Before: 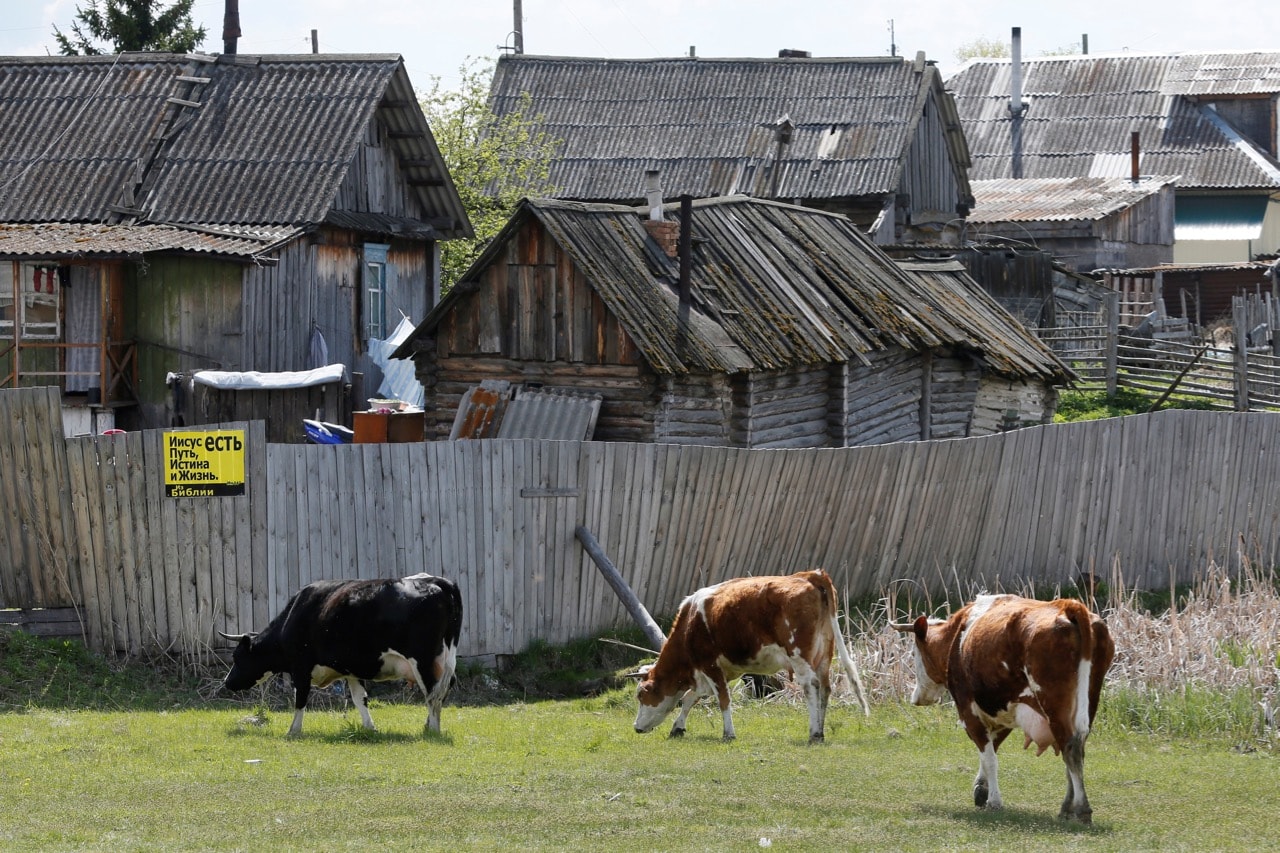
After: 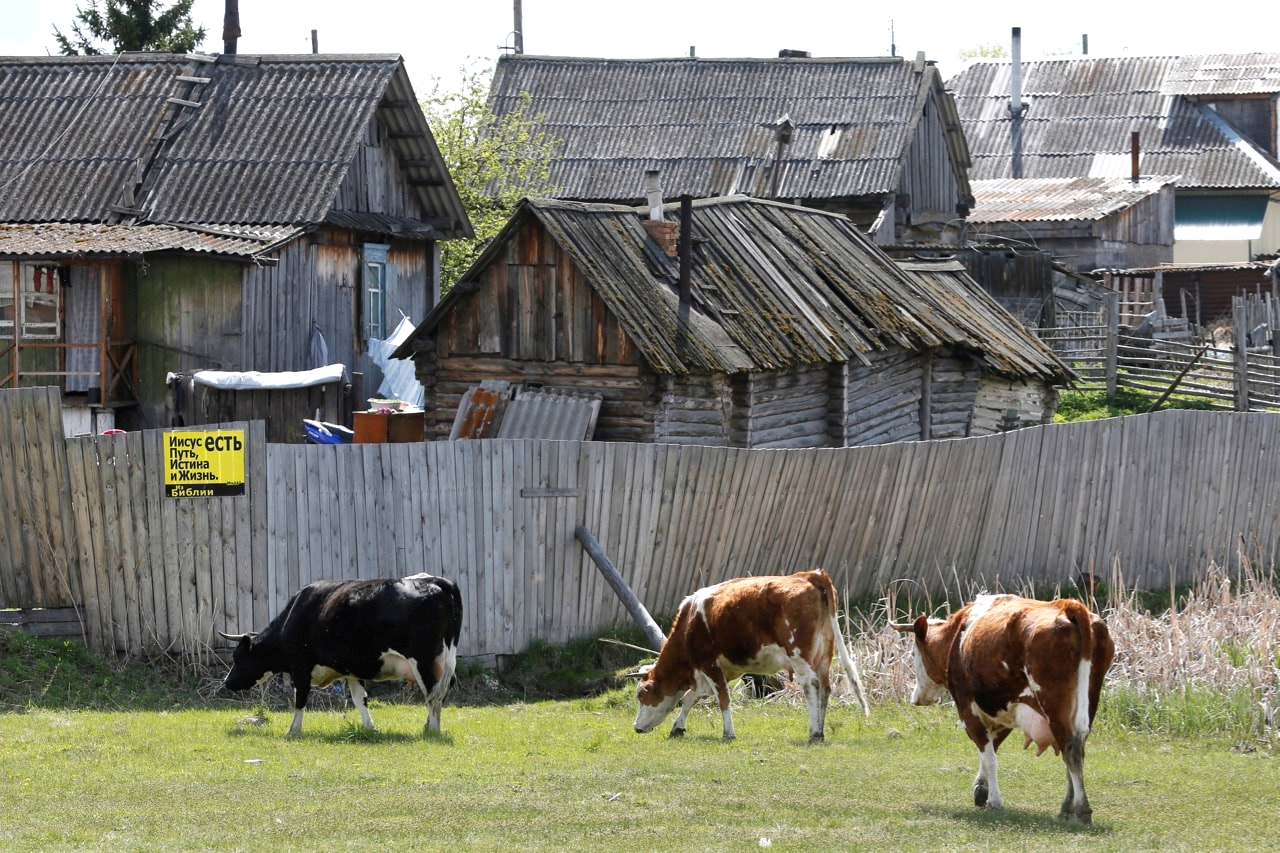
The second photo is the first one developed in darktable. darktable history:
exposure: exposure 0.374 EV, compensate exposure bias true, compensate highlight preservation false
